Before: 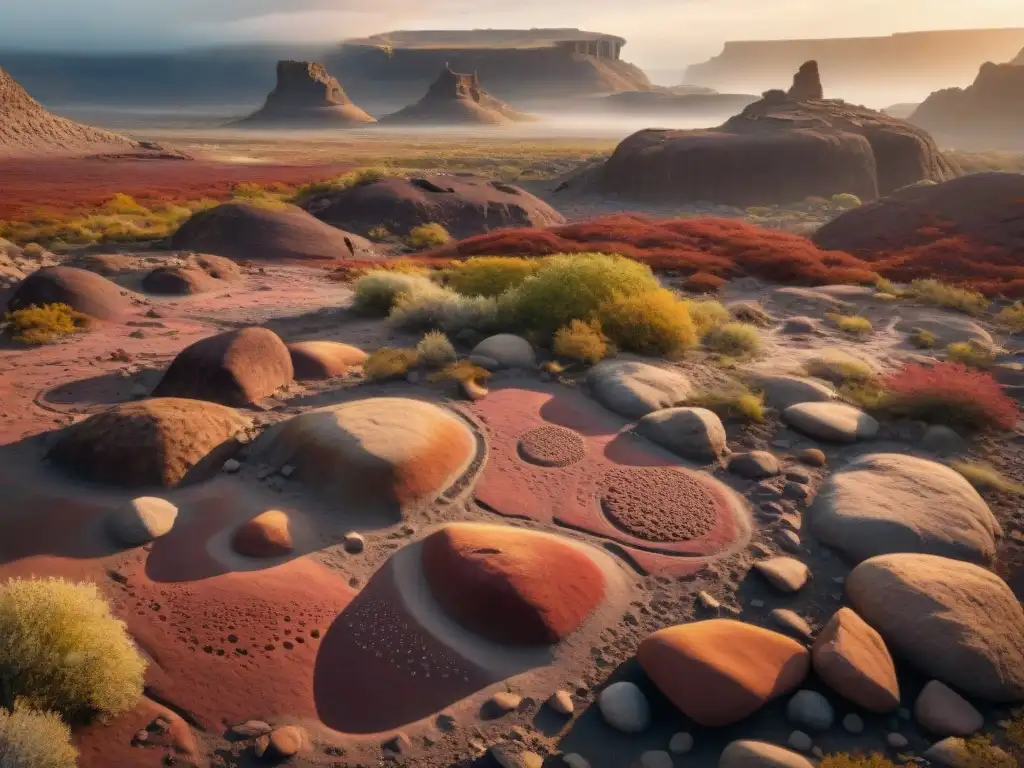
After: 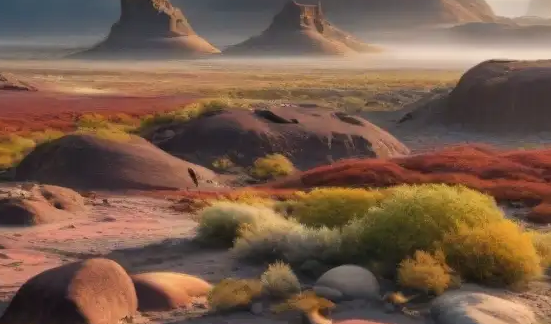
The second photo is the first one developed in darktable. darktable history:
crop: left 15.306%, top 9.065%, right 30.789%, bottom 48.638%
shadows and highlights: shadows 30.86, highlights 0, soften with gaussian
